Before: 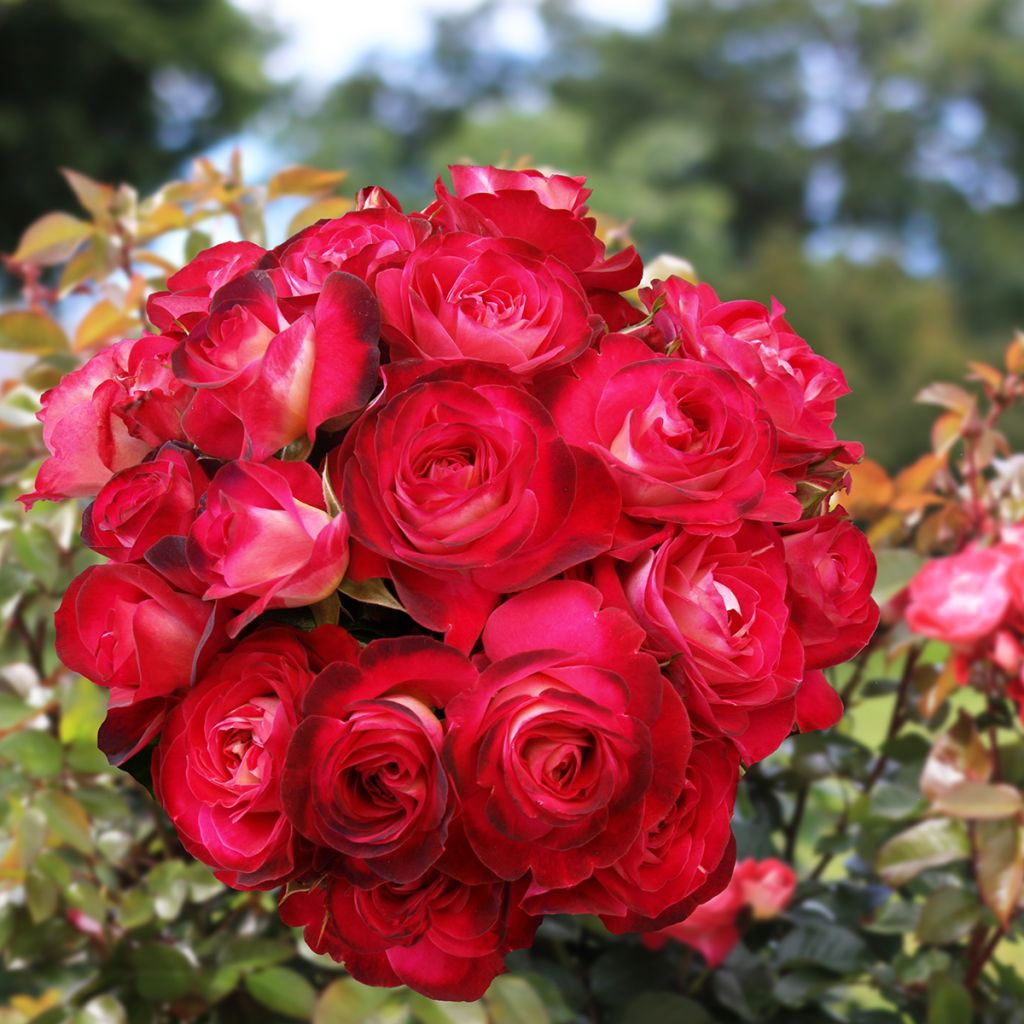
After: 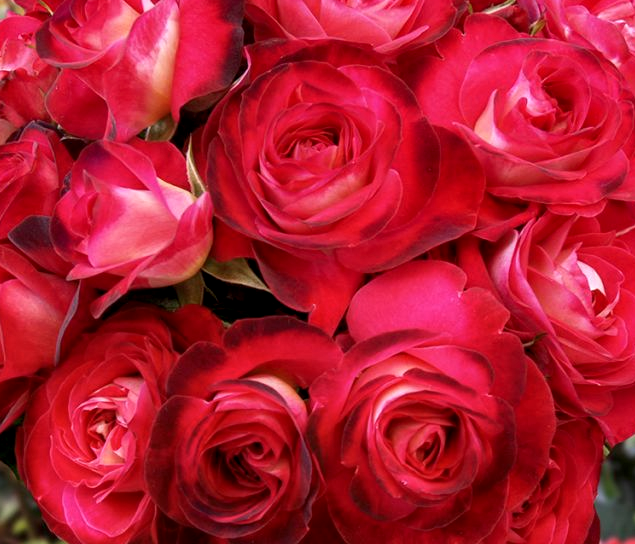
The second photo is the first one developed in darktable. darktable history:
white balance: emerald 1
local contrast: on, module defaults
exposure: exposure -0.04 EV, compensate highlight preservation false
crop: left 13.312%, top 31.28%, right 24.627%, bottom 15.582%
